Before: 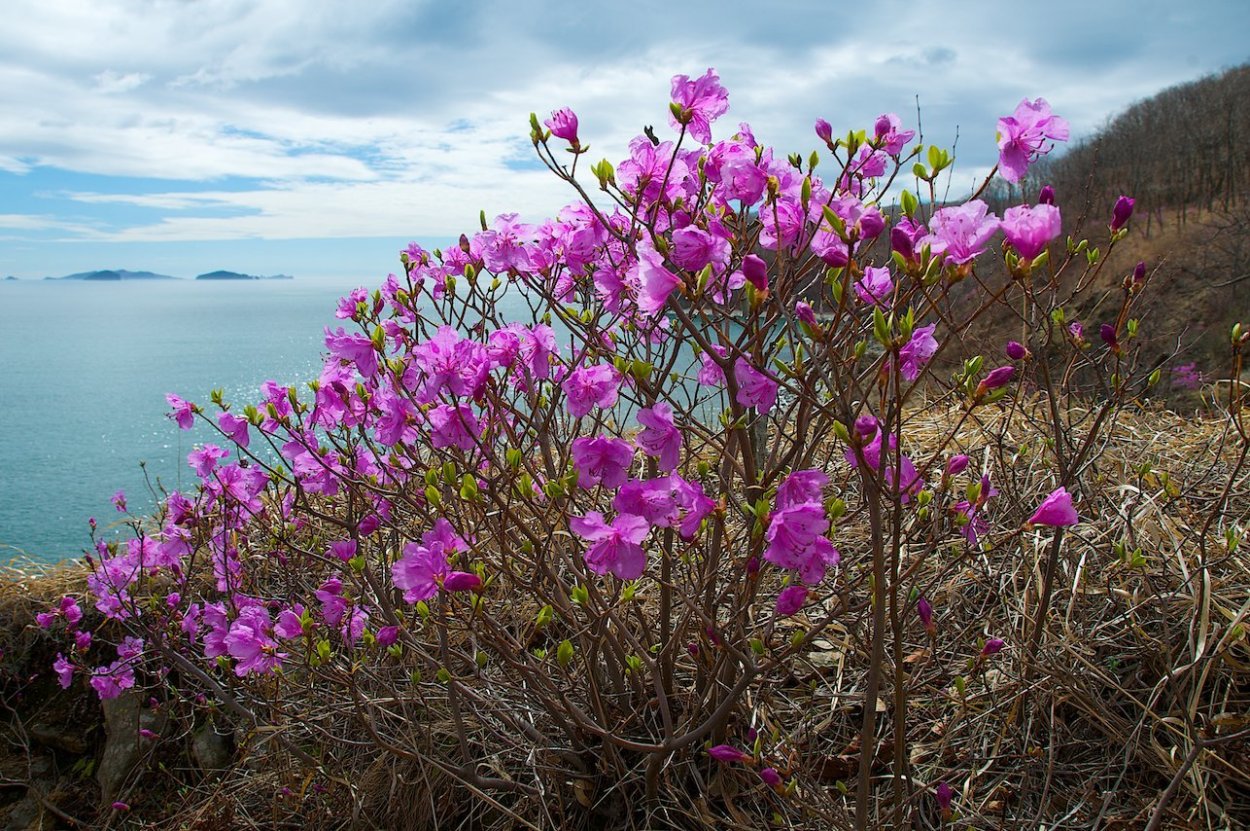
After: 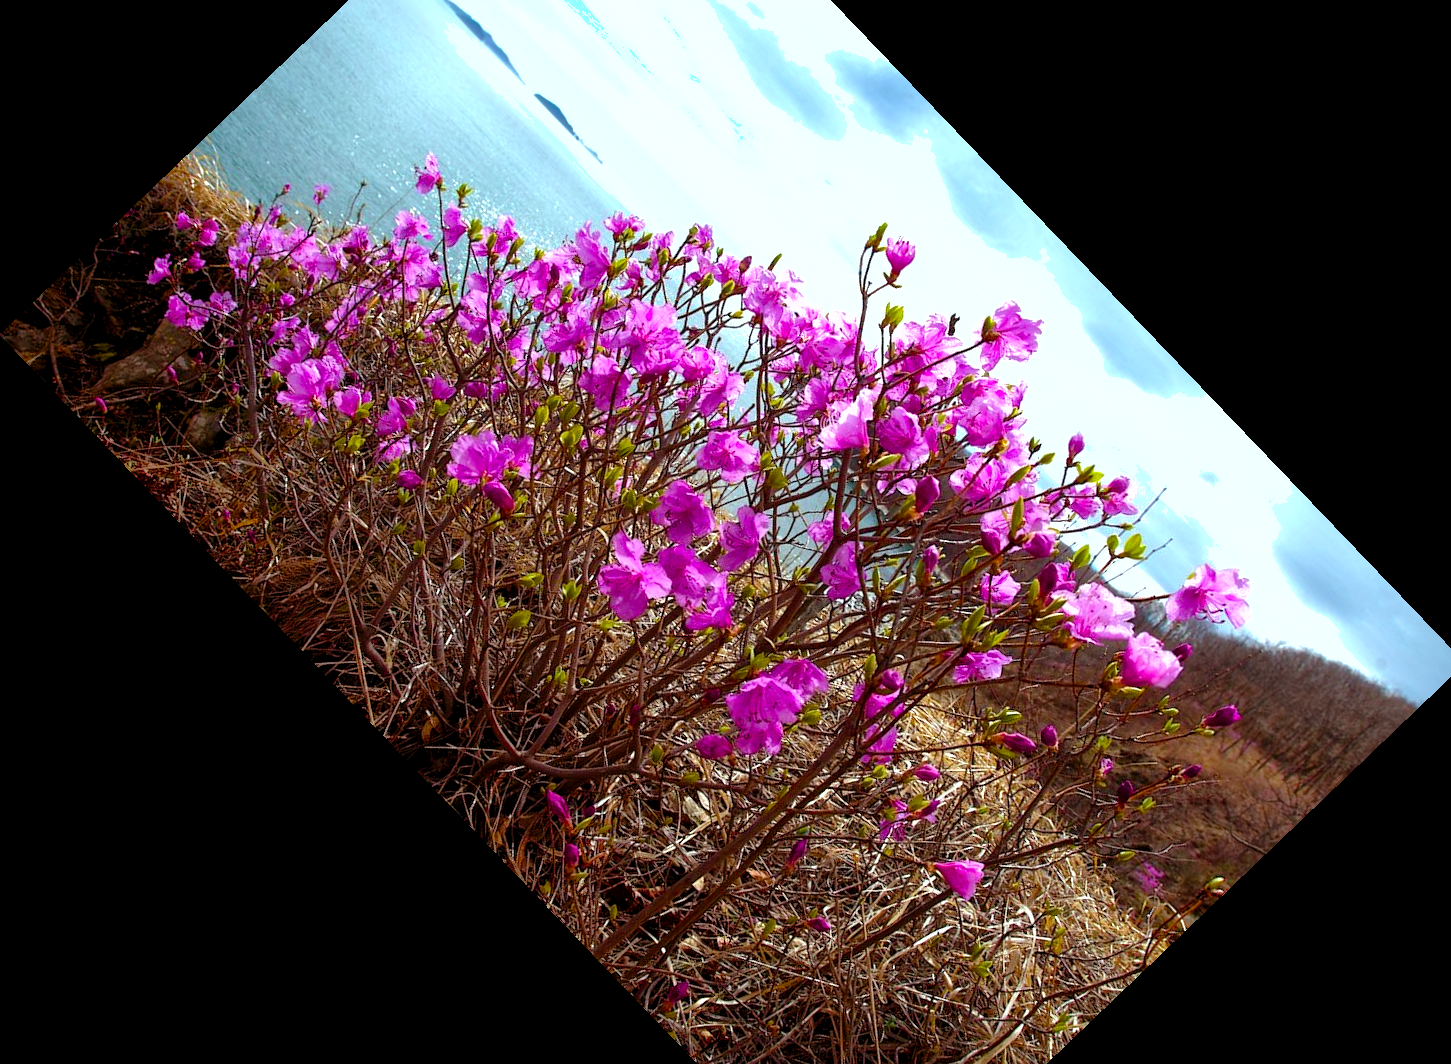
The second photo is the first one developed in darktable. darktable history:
exposure: black level correction 0.005, exposure 0.001 EV, compensate highlight preservation false
crop and rotate: angle -46.26°, top 16.234%, right 0.912%, bottom 11.704%
white balance: red 0.978, blue 0.999
rgb levels: mode RGB, independent channels, levels [[0, 0.474, 1], [0, 0.5, 1], [0, 0.5, 1]]
color balance rgb: perceptual saturation grading › global saturation 20%, perceptual saturation grading › highlights -25%, perceptual saturation grading › shadows 25%
tone equalizer: -8 EV -1.08 EV, -7 EV -1.01 EV, -6 EV -0.867 EV, -5 EV -0.578 EV, -3 EV 0.578 EV, -2 EV 0.867 EV, -1 EV 1.01 EV, +0 EV 1.08 EV, edges refinement/feathering 500, mask exposure compensation -1.57 EV, preserve details no
shadows and highlights: on, module defaults
